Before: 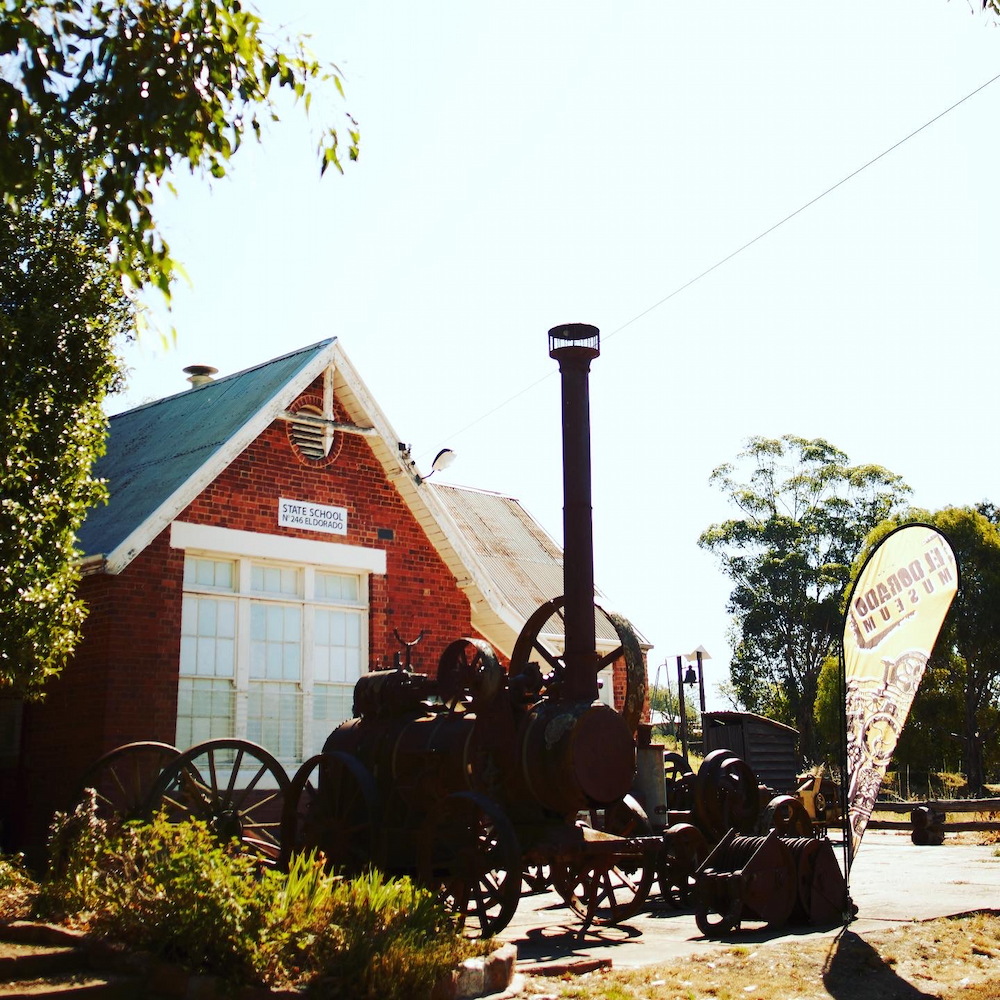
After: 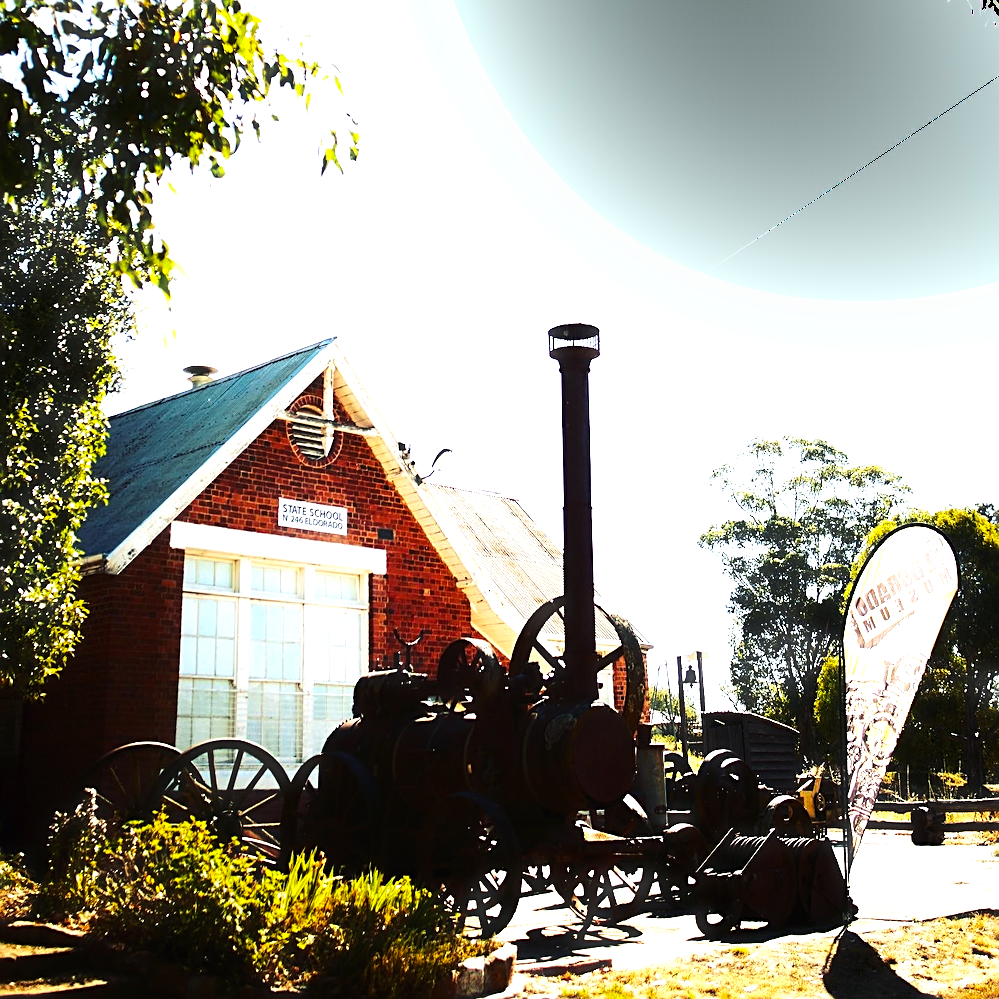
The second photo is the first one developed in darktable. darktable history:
crop: left 0.094%
local contrast: mode bilateral grid, contrast 99, coarseness 99, detail 90%, midtone range 0.2
levels: black 0.072%
haze removal: strength -0.083, distance 0.356, compatibility mode true, adaptive false
shadows and highlights: radius 329.39, shadows 54.07, highlights -98.41, compress 94.47%, soften with gaussian
tone equalizer: -8 EV -1.09 EV, -7 EV -0.979 EV, -6 EV -0.857 EV, -5 EV -0.574 EV, -3 EV 0.56 EV, -2 EV 0.849 EV, -1 EV 1 EV, +0 EV 1.07 EV, edges refinement/feathering 500, mask exposure compensation -1.57 EV, preserve details no
color balance rgb: perceptual saturation grading › global saturation 25.085%
sharpen: on, module defaults
